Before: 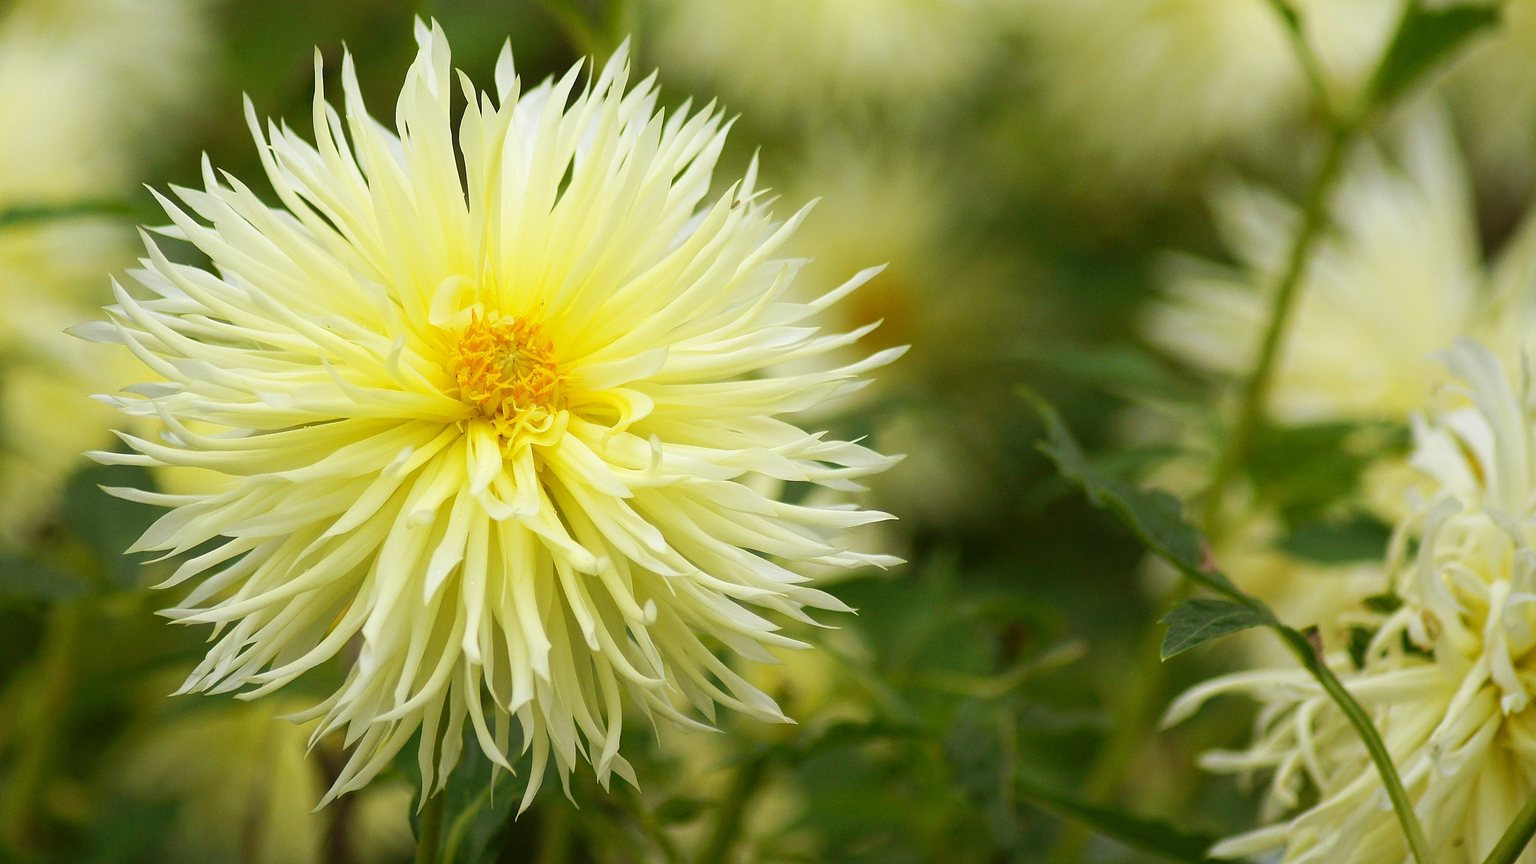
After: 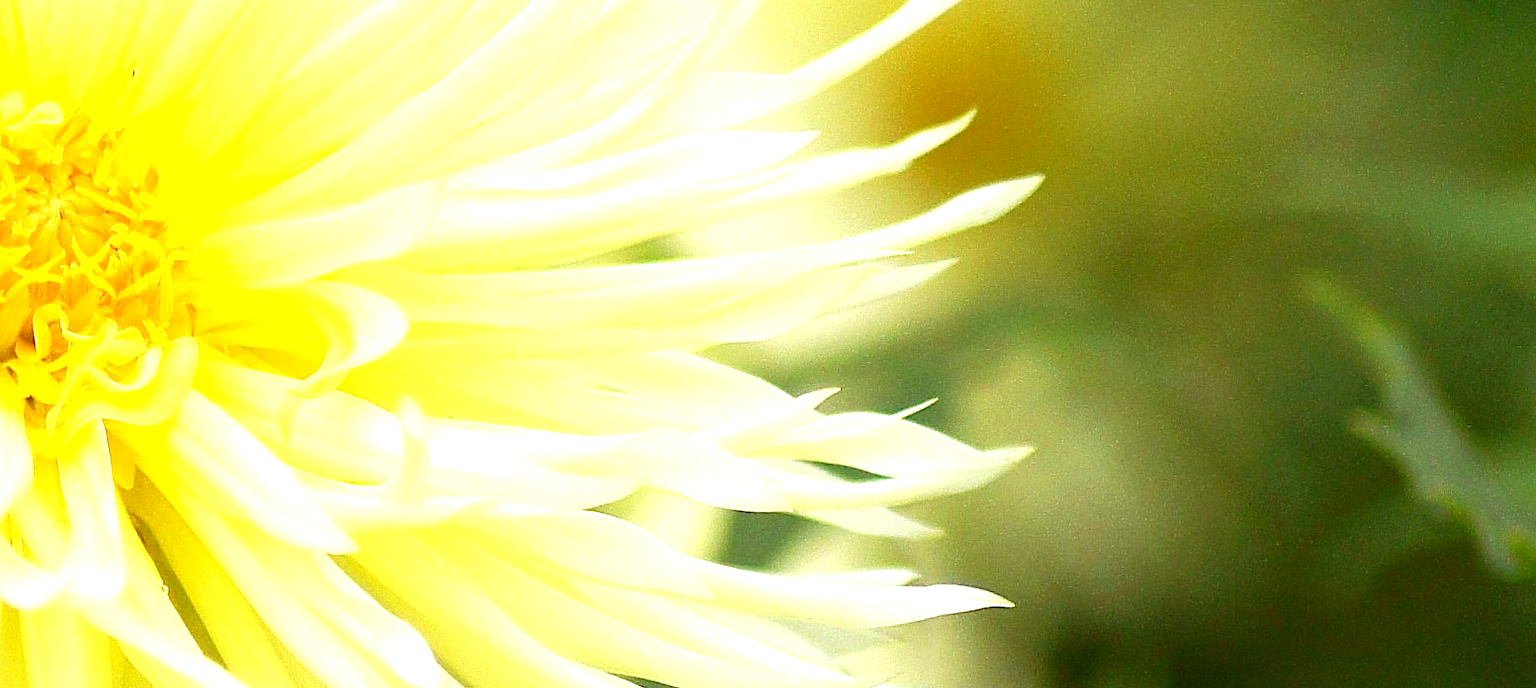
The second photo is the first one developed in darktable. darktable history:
exposure: black level correction 0.001, exposure 1 EV, compensate exposure bias true, compensate highlight preservation false
crop: left 31.846%, top 31.748%, right 27.692%, bottom 35.995%
